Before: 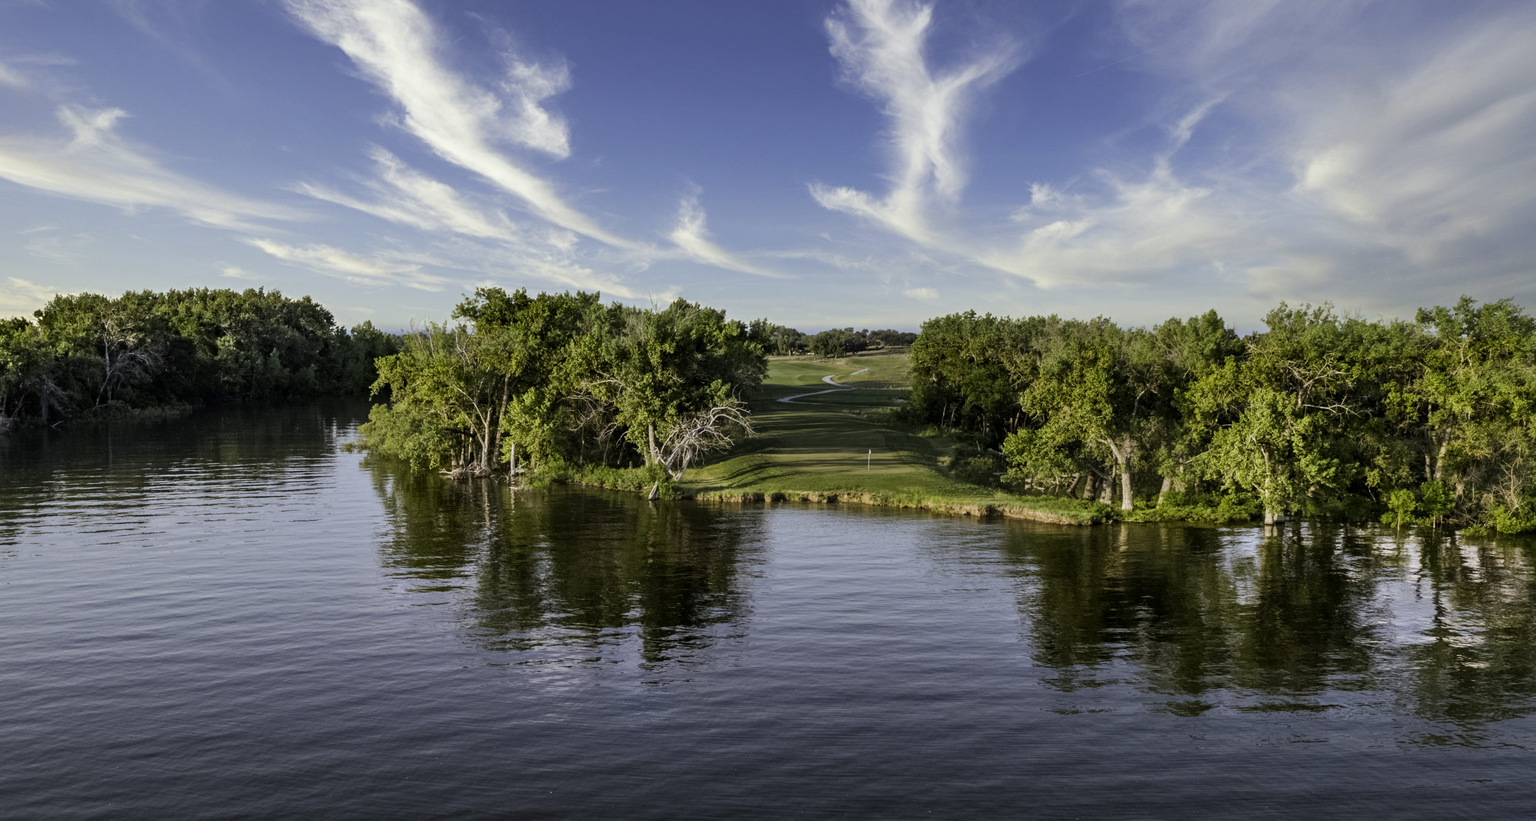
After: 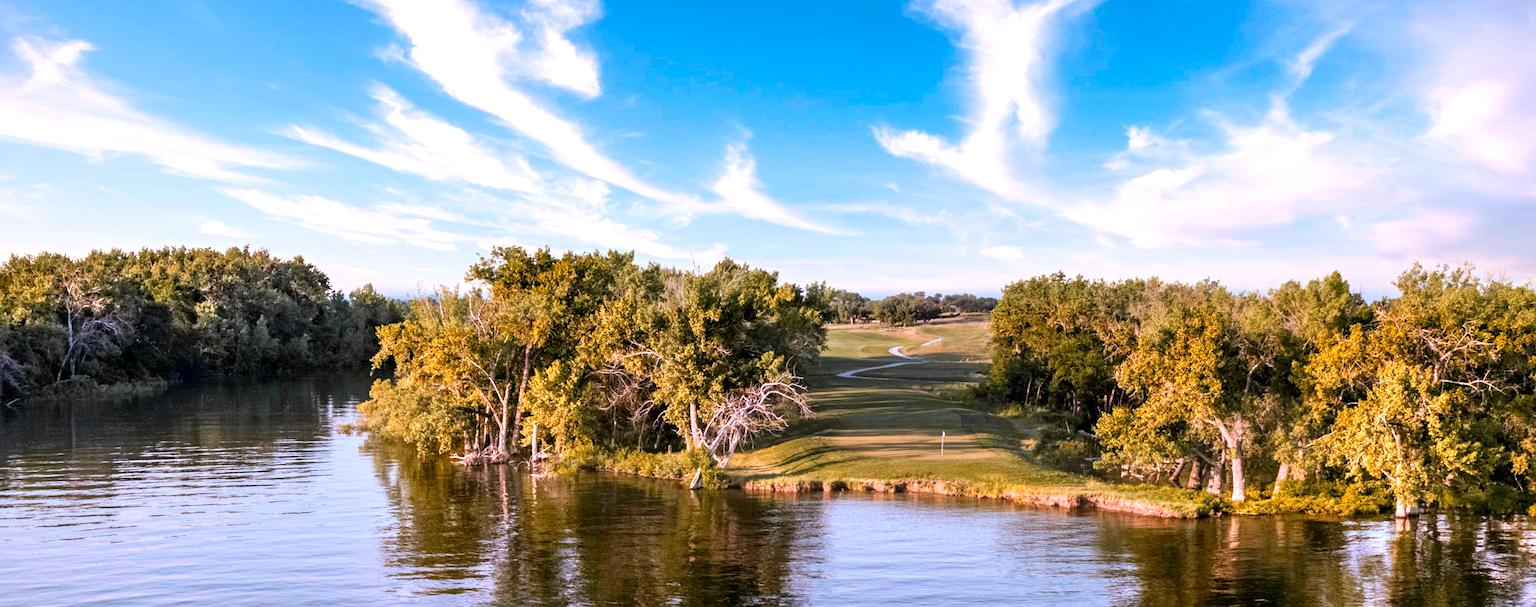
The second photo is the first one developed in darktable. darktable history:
exposure: exposure 0.648 EV, compensate highlight preservation false
white balance: red 1.066, blue 1.119
crop: left 3.015%, top 8.969%, right 9.647%, bottom 26.457%
vignetting: fall-off start 100%, brightness -0.406, saturation -0.3, width/height ratio 1.324, dithering 8-bit output, unbound false
color zones: curves: ch1 [(0.29, 0.492) (0.373, 0.185) (0.509, 0.481)]; ch2 [(0.25, 0.462) (0.749, 0.457)], mix 40.67%
